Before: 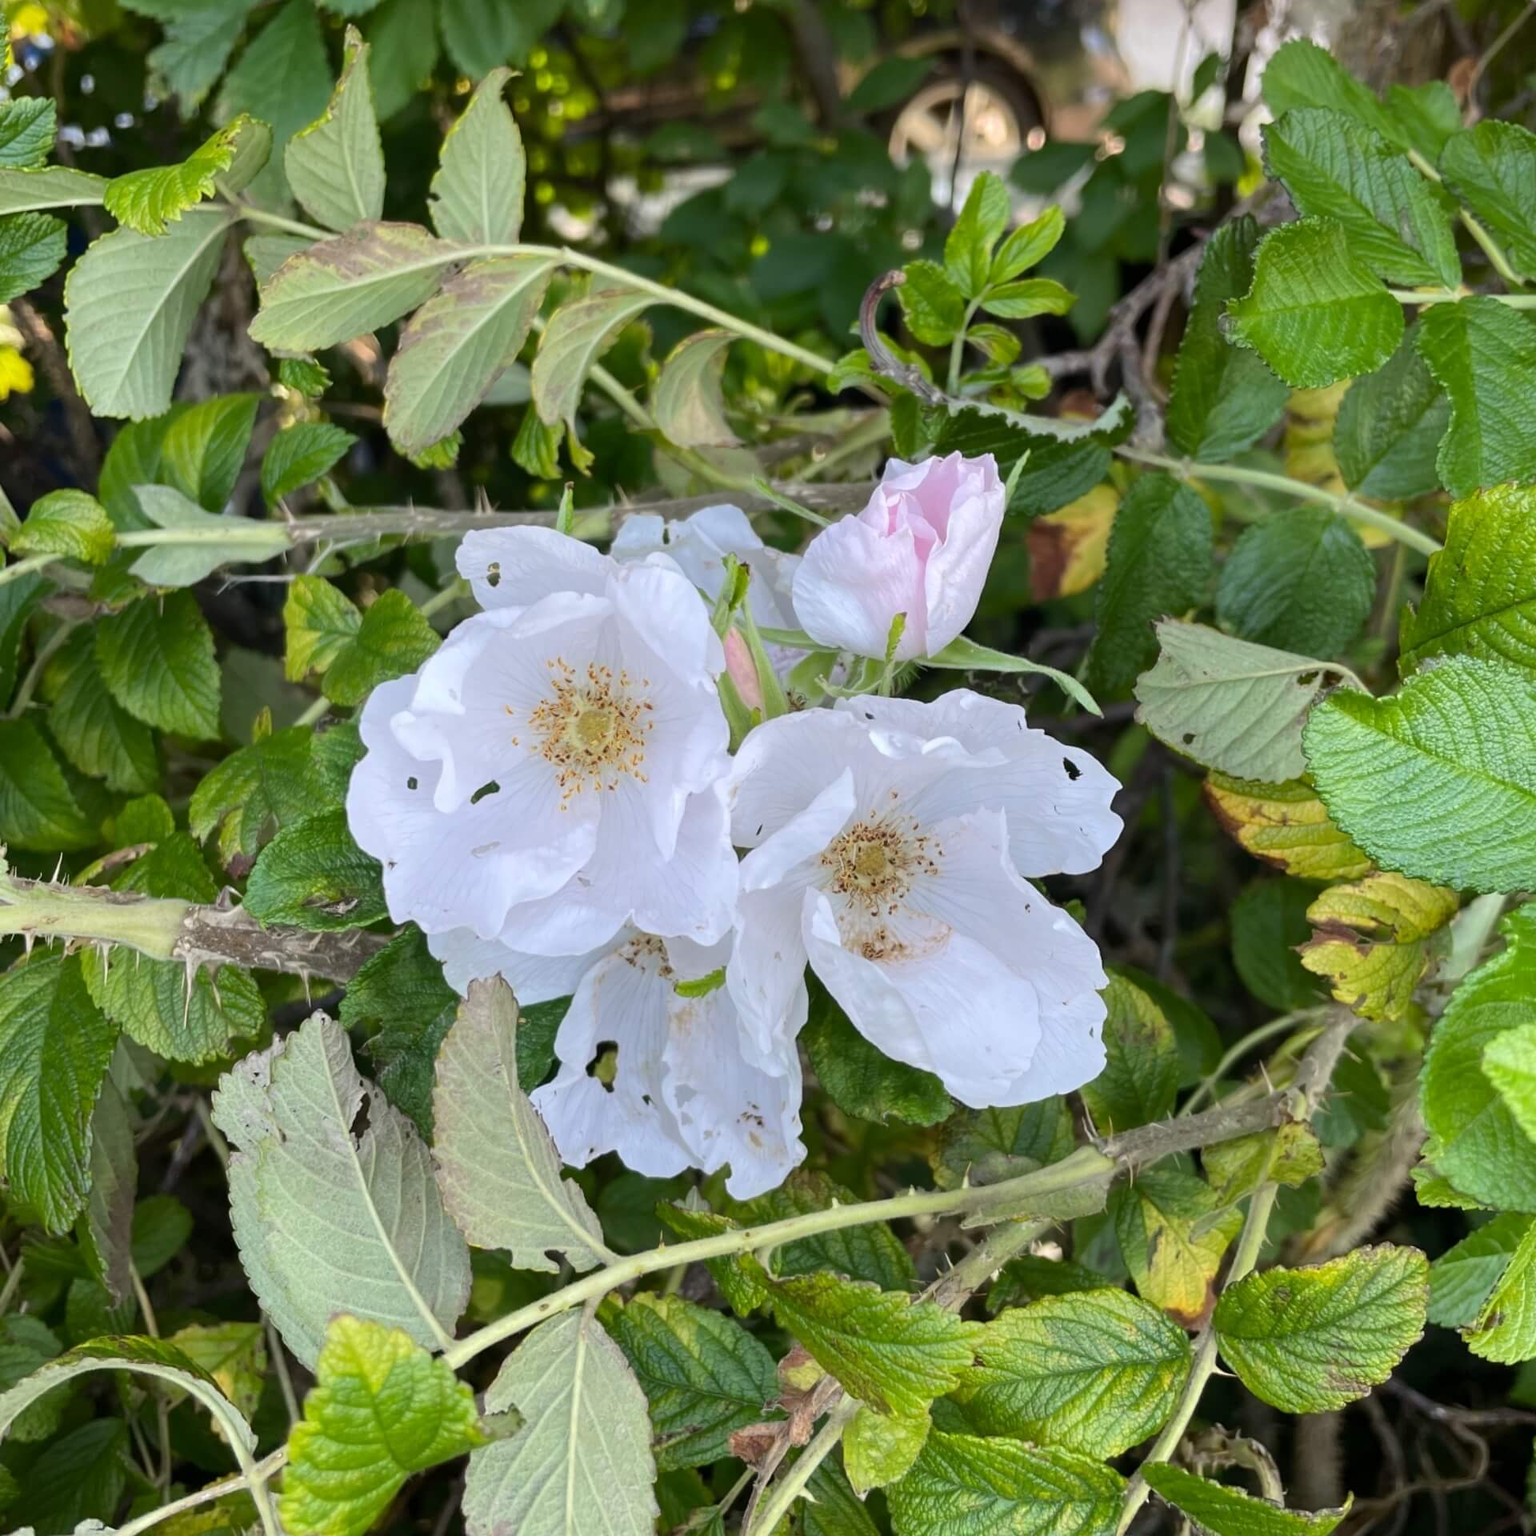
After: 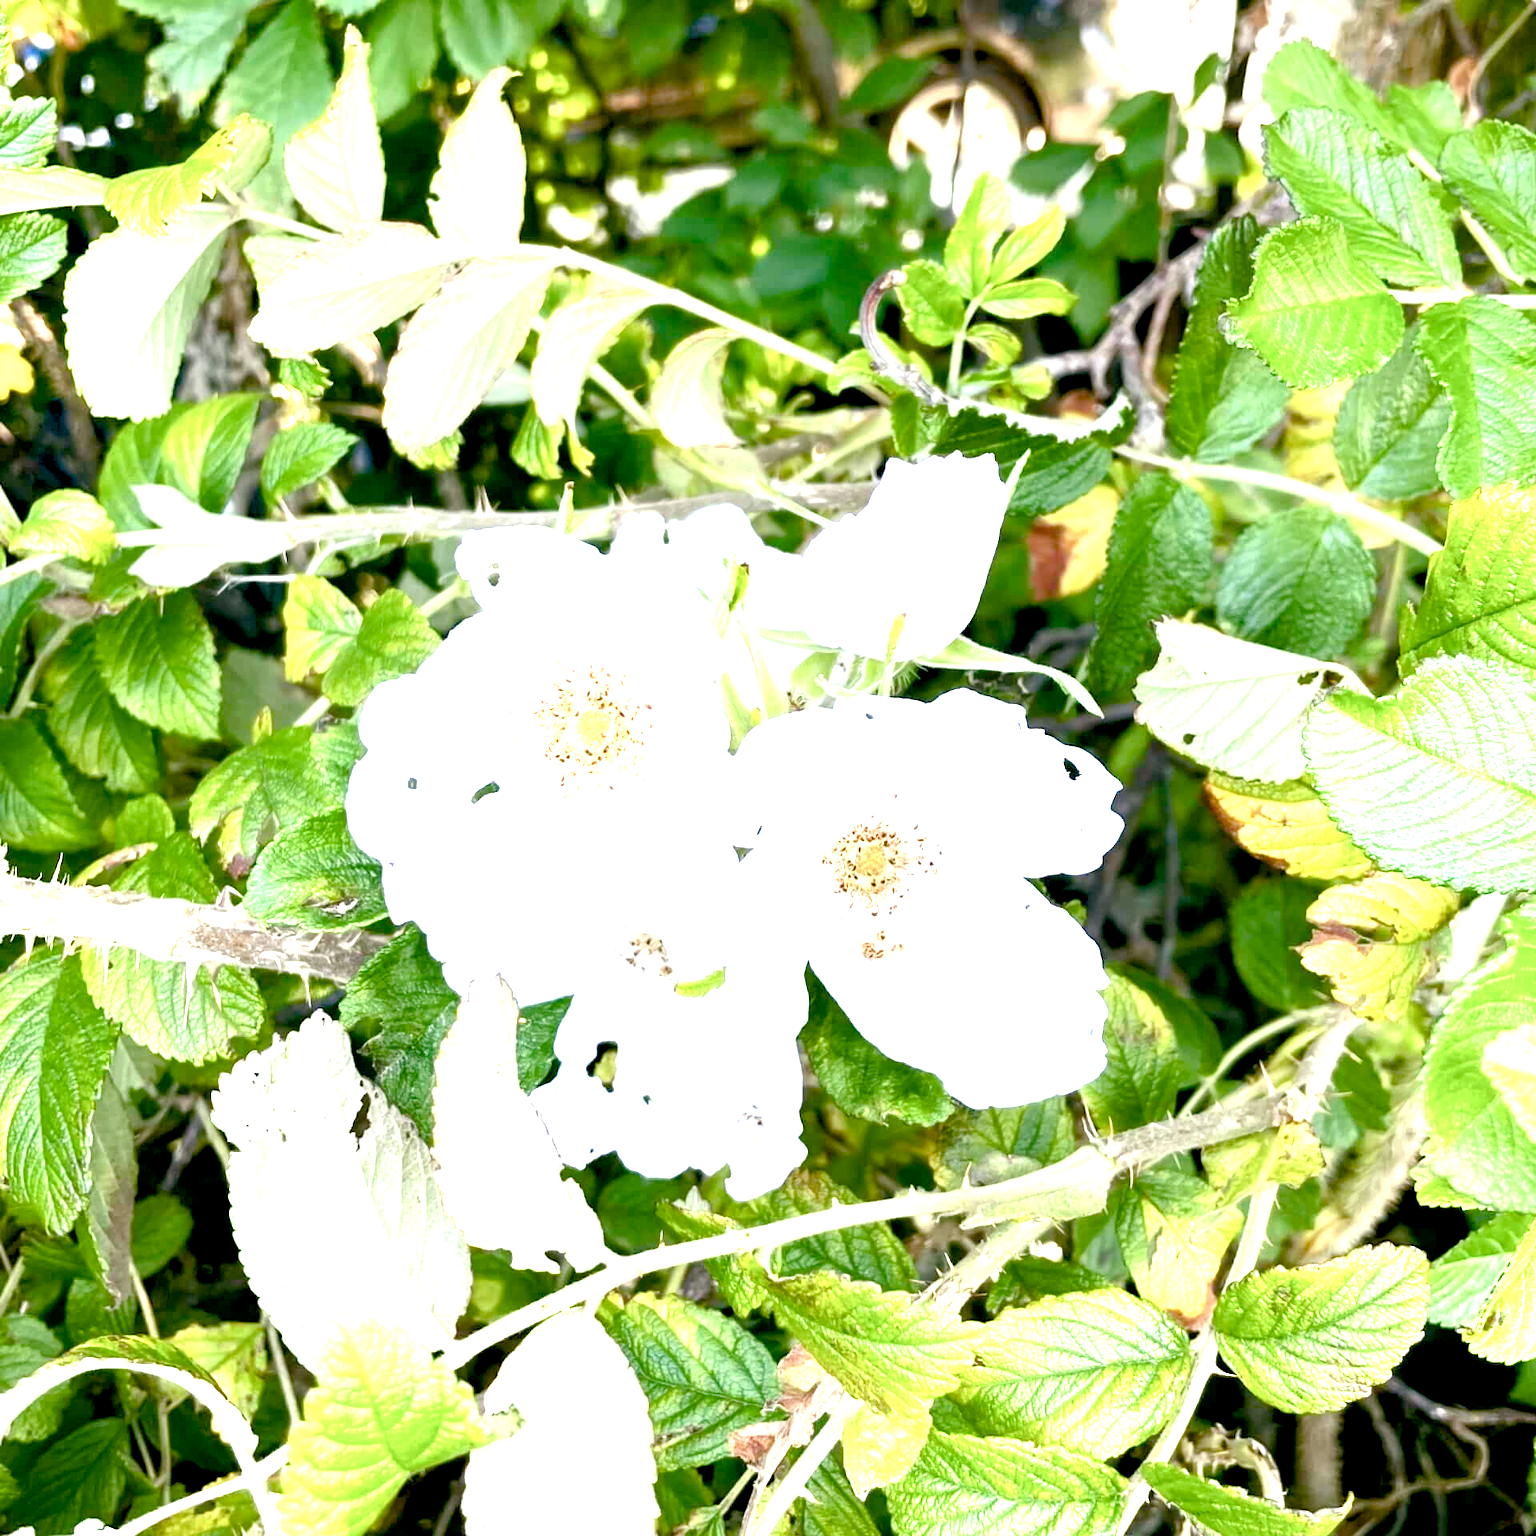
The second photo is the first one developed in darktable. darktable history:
exposure: black level correction 0.006, exposure 2.065 EV, compensate highlight preservation false
color balance rgb: highlights gain › chroma 0.148%, highlights gain › hue 331.12°, global offset › luminance -0.347%, global offset › chroma 0.111%, global offset › hue 167.71°, perceptual saturation grading › global saturation 14.531%, perceptual saturation grading › highlights -30.914%, perceptual saturation grading › shadows 51.544%
